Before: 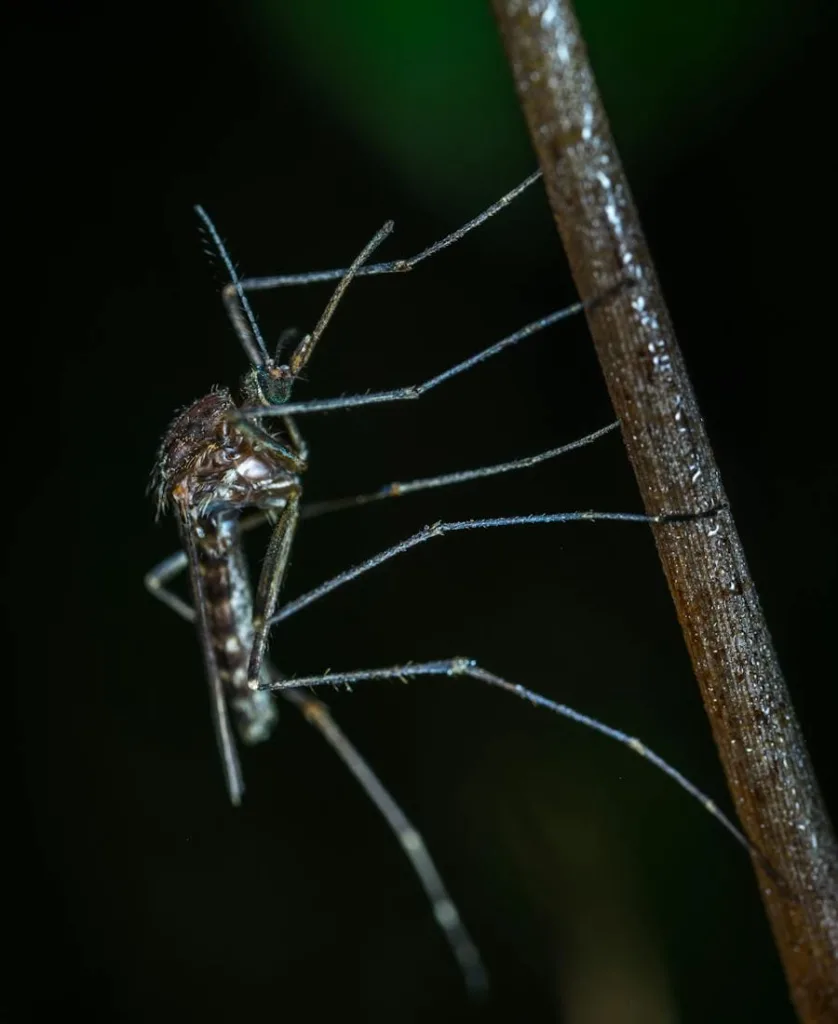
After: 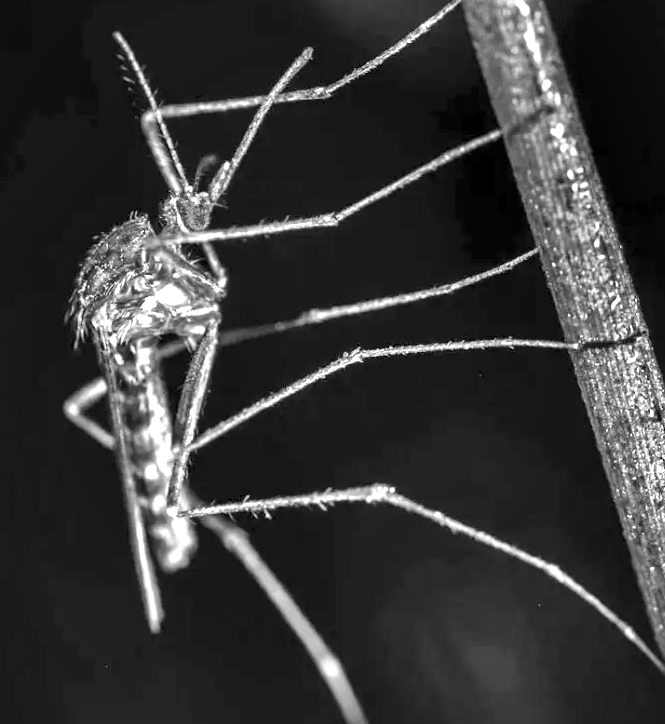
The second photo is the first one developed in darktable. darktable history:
local contrast: mode bilateral grid, contrast 70, coarseness 75, detail 180%, midtone range 0.2
exposure: black level correction 0, exposure 1.9 EV, compensate highlight preservation false
monochrome: on, module defaults
crop: left 9.712%, top 16.928%, right 10.845%, bottom 12.332%
